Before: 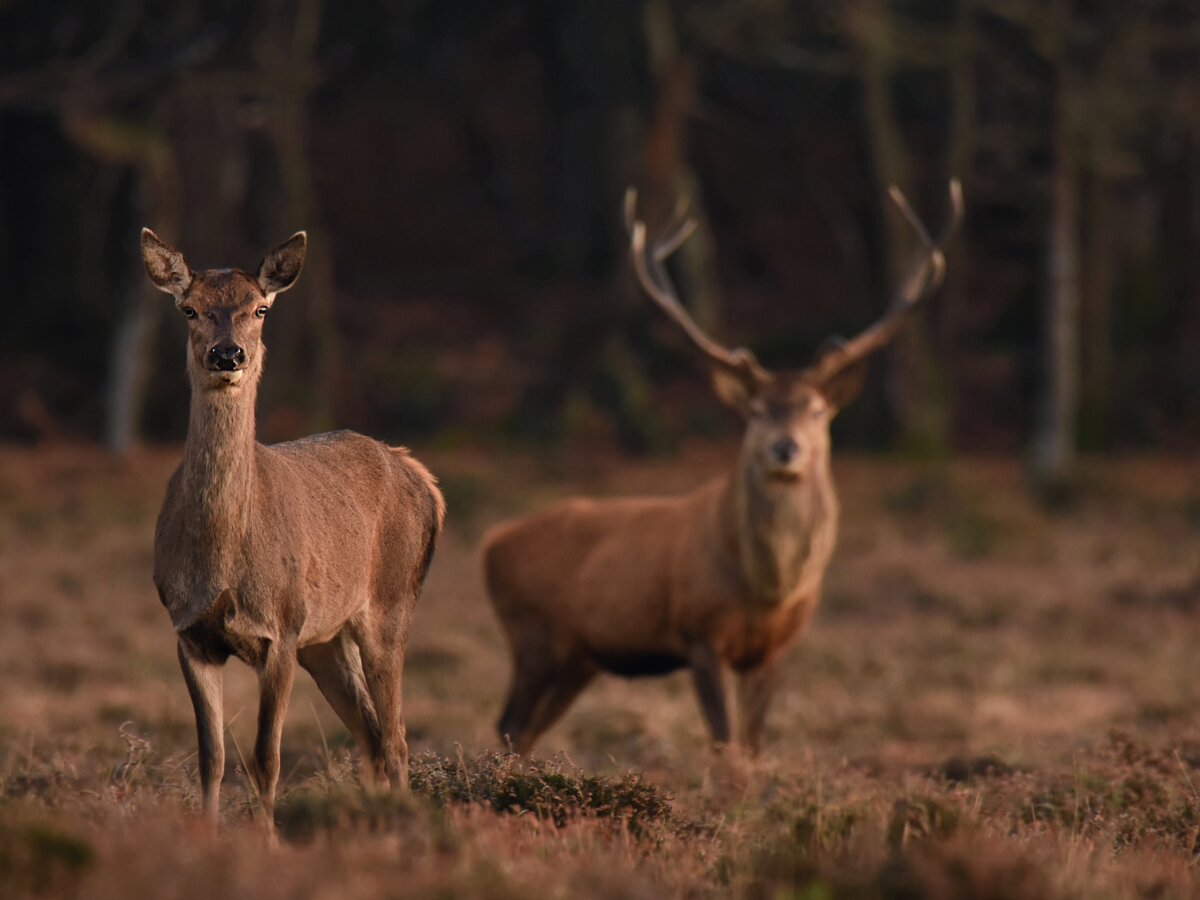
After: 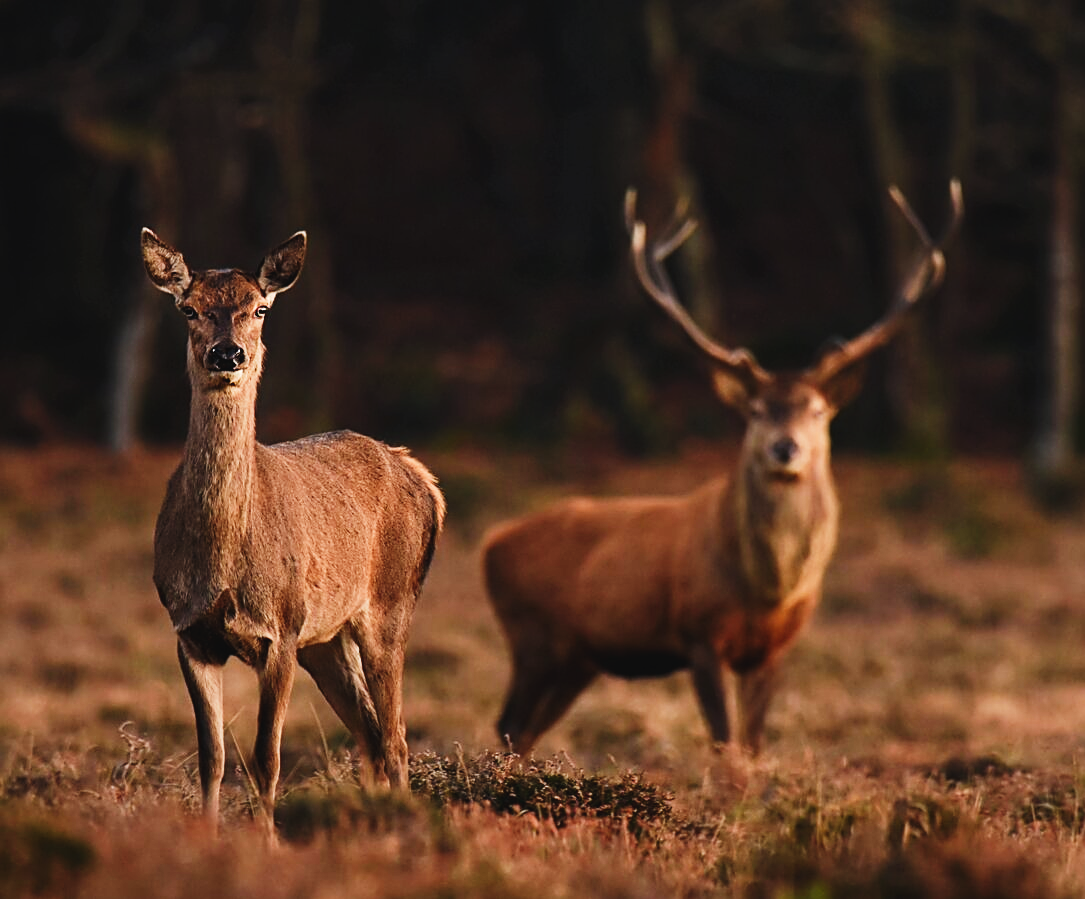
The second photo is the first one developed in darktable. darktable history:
sharpen: on, module defaults
crop: right 9.509%, bottom 0.018%
tone curve: curves: ch0 [(0, 0.036) (0.037, 0.042) (0.184, 0.146) (0.438, 0.521) (0.54, 0.668) (0.698, 0.835) (0.856, 0.92) (1, 0.98)]; ch1 [(0, 0) (0.393, 0.415) (0.447, 0.448) (0.482, 0.459) (0.509, 0.496) (0.527, 0.525) (0.571, 0.602) (0.619, 0.671) (0.715, 0.729) (1, 1)]; ch2 [(0, 0) (0.369, 0.388) (0.449, 0.454) (0.499, 0.5) (0.521, 0.517) (0.53, 0.544) (0.561, 0.607) (0.674, 0.735) (1, 1)], preserve colors none
